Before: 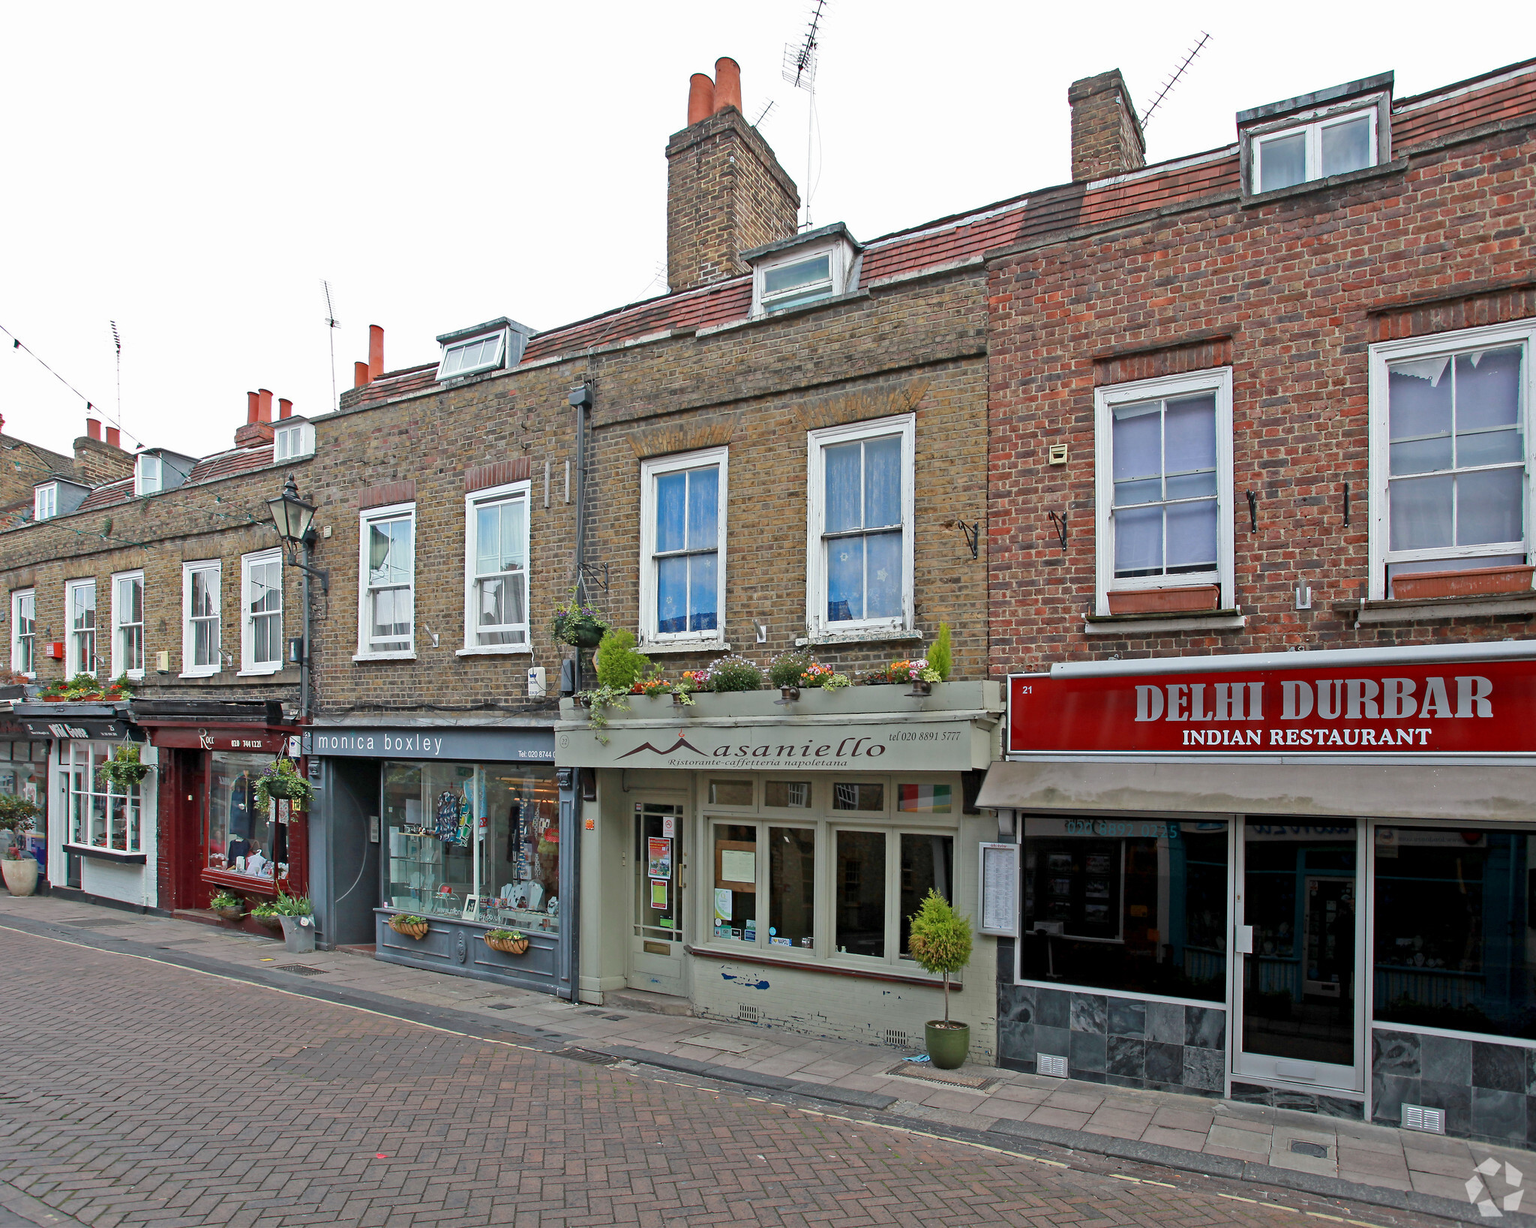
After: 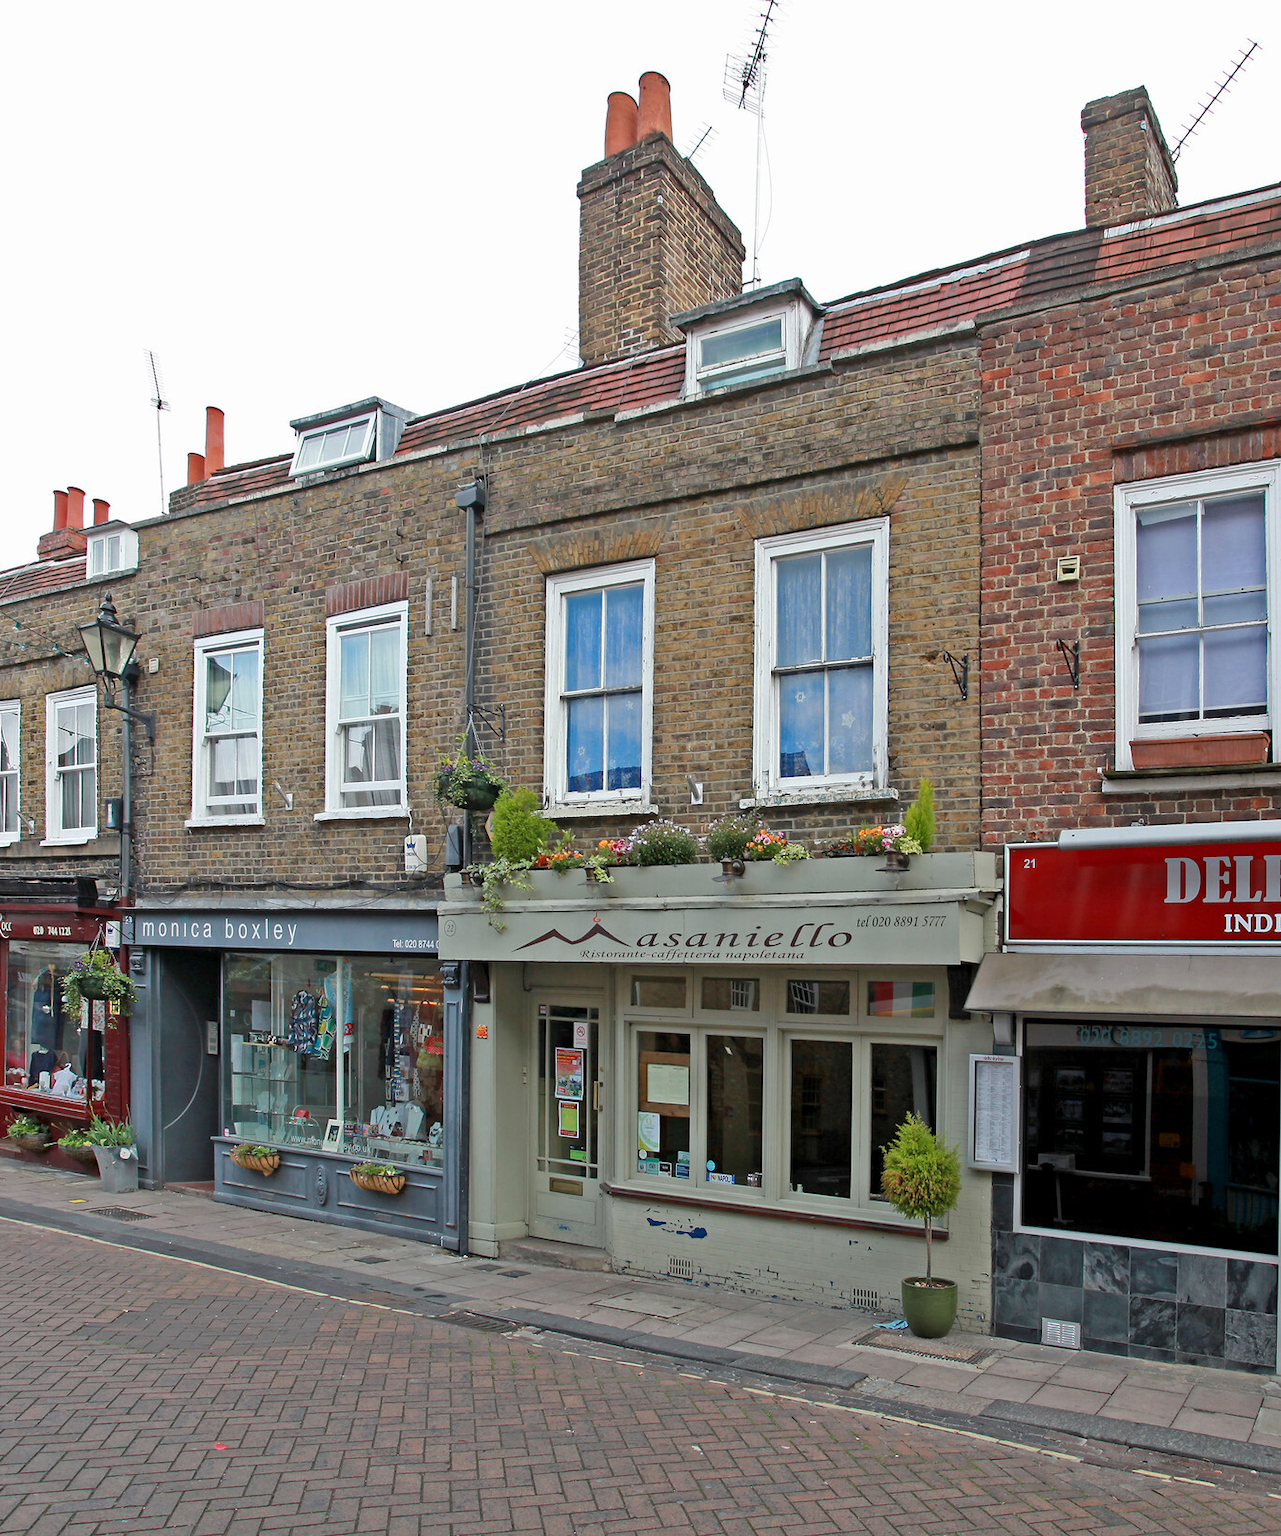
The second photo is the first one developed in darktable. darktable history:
crop and rotate: left 13.342%, right 19.991%
tone equalizer: on, module defaults
